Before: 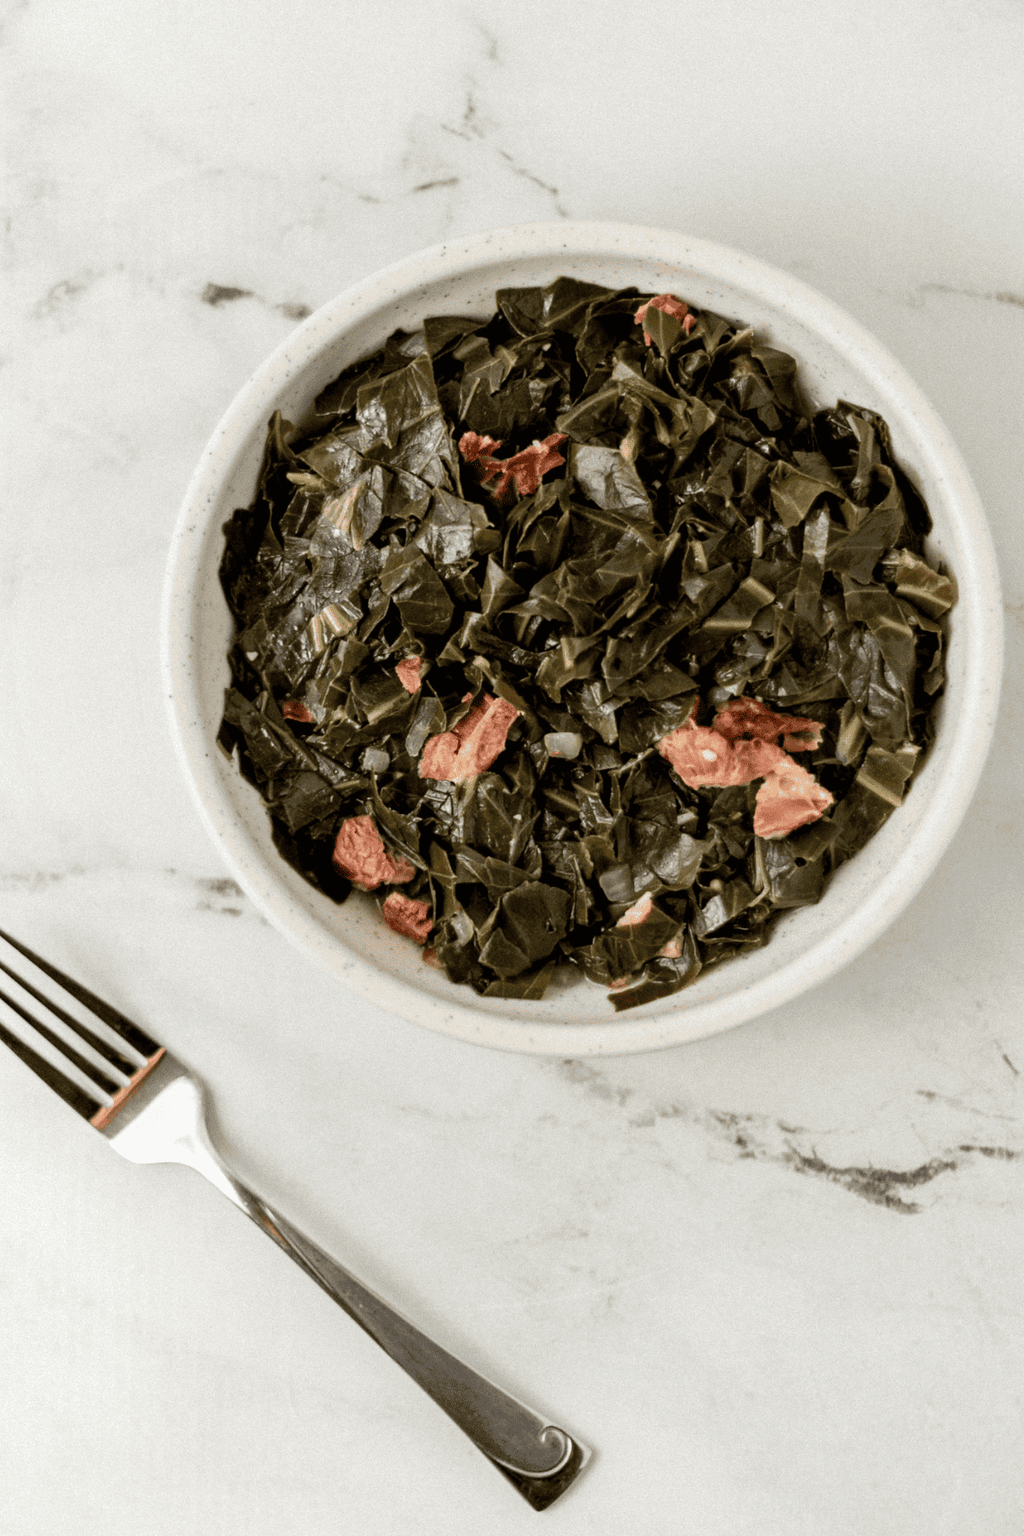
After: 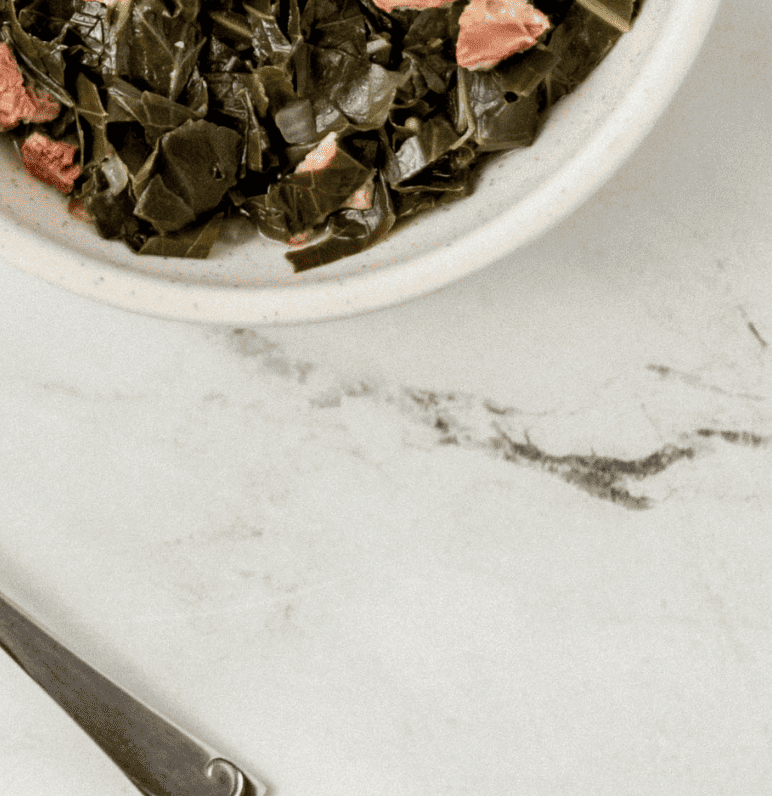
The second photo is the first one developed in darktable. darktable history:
crop and rotate: left 35.596%, top 50.777%, bottom 4.989%
